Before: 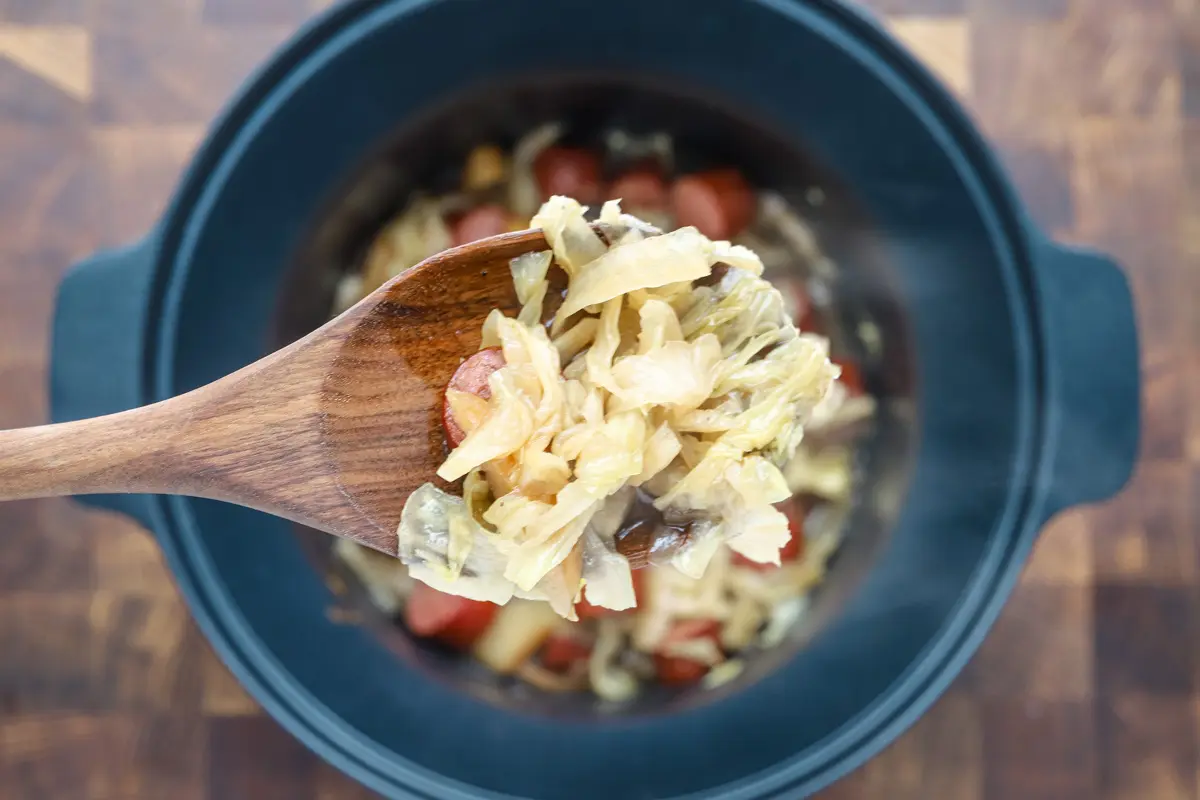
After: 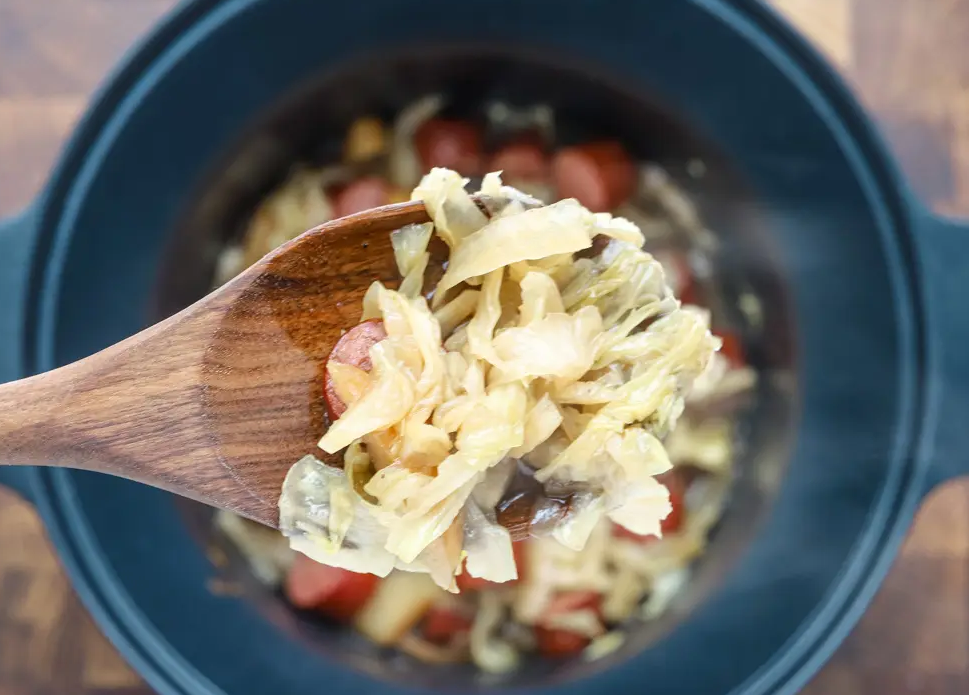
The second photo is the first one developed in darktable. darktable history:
crop: left 9.925%, top 3.624%, right 9.299%, bottom 9.419%
